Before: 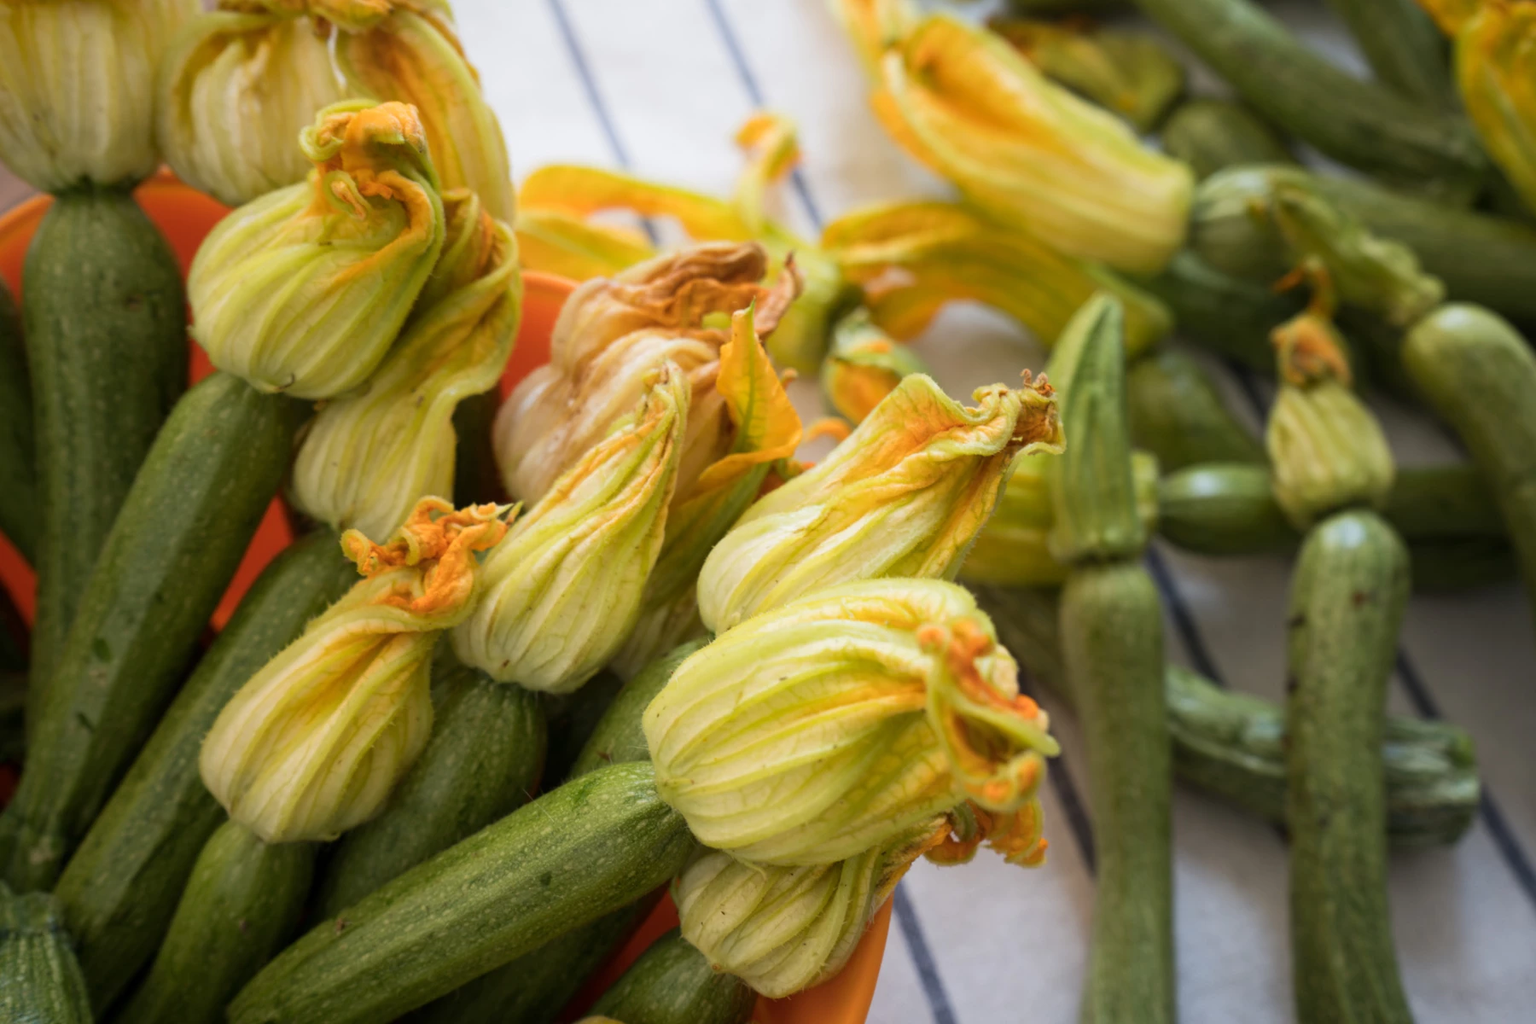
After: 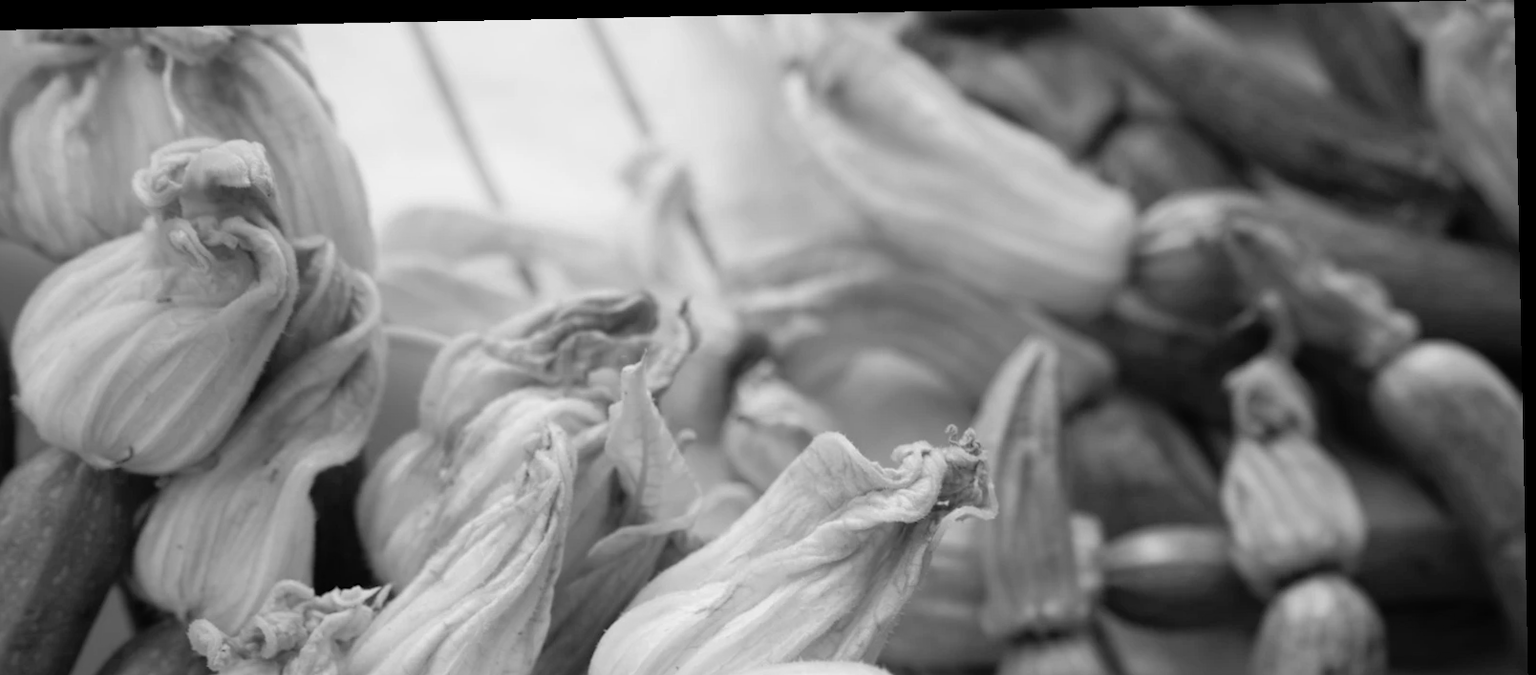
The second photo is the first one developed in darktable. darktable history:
rotate and perspective: rotation -1.17°, automatic cropping off
crop and rotate: left 11.812%, bottom 42.776%
rgb curve: curves: ch0 [(0, 0) (0.136, 0.078) (0.262, 0.245) (0.414, 0.42) (1, 1)], compensate middle gray true, preserve colors basic power
monochrome: on, module defaults
